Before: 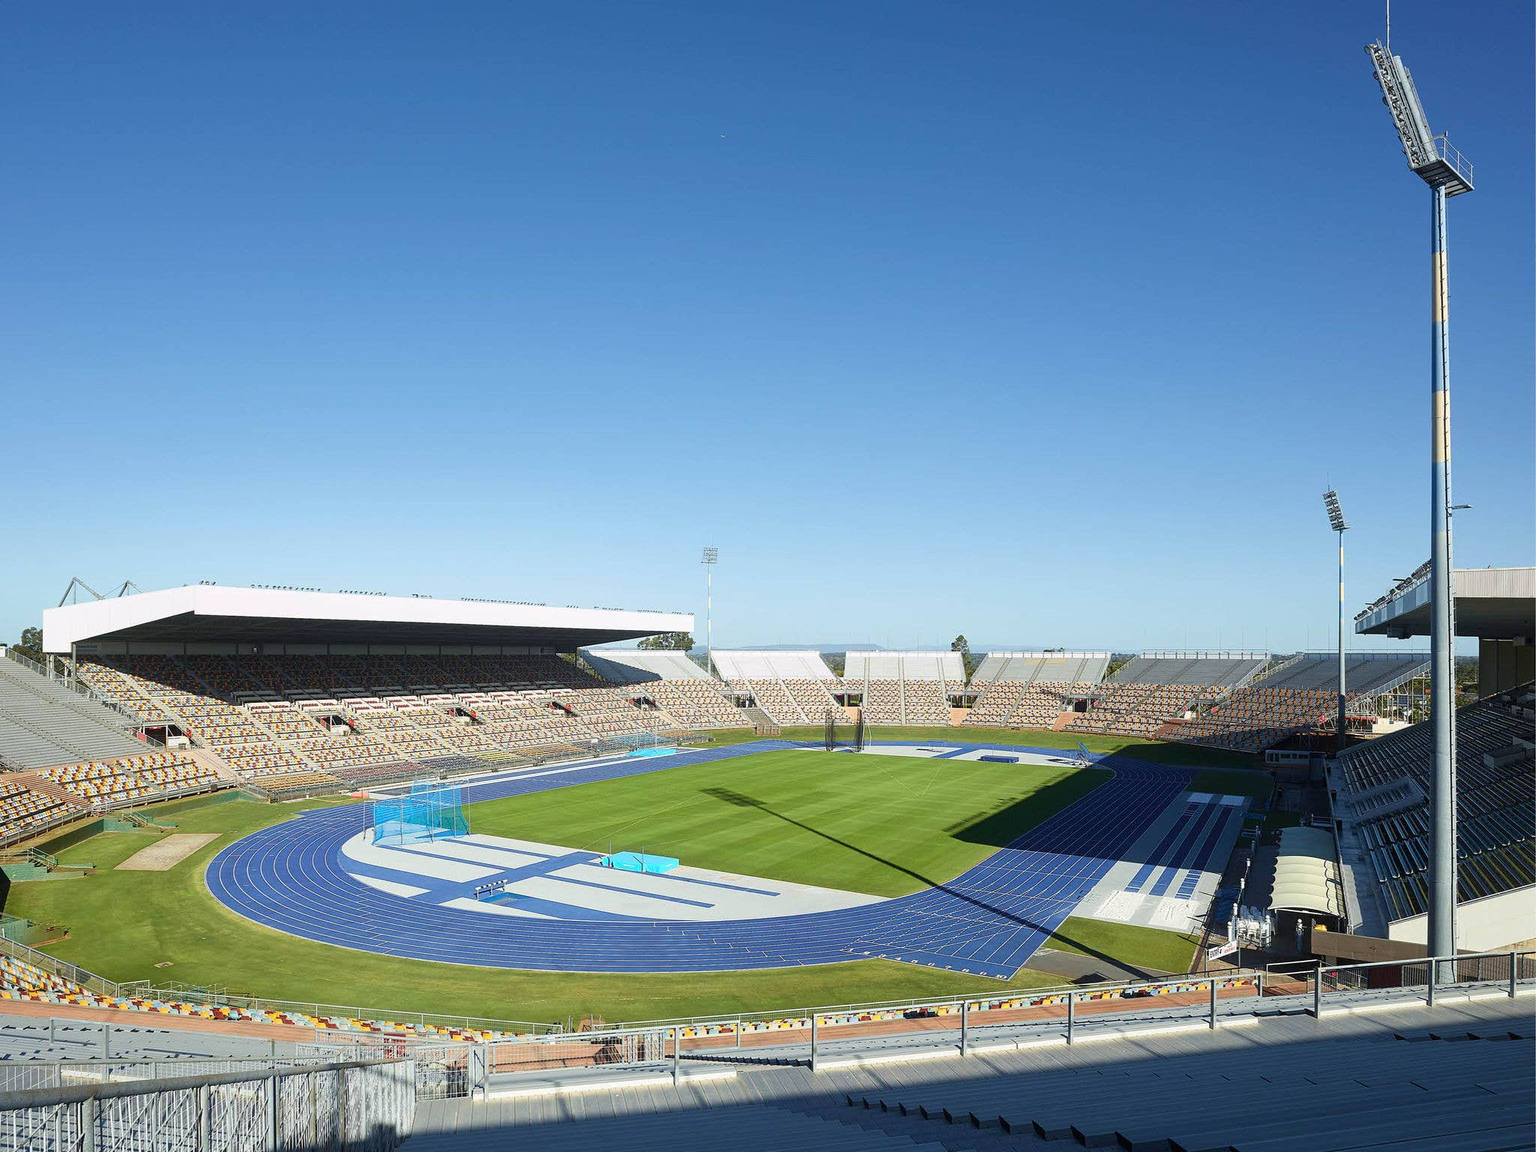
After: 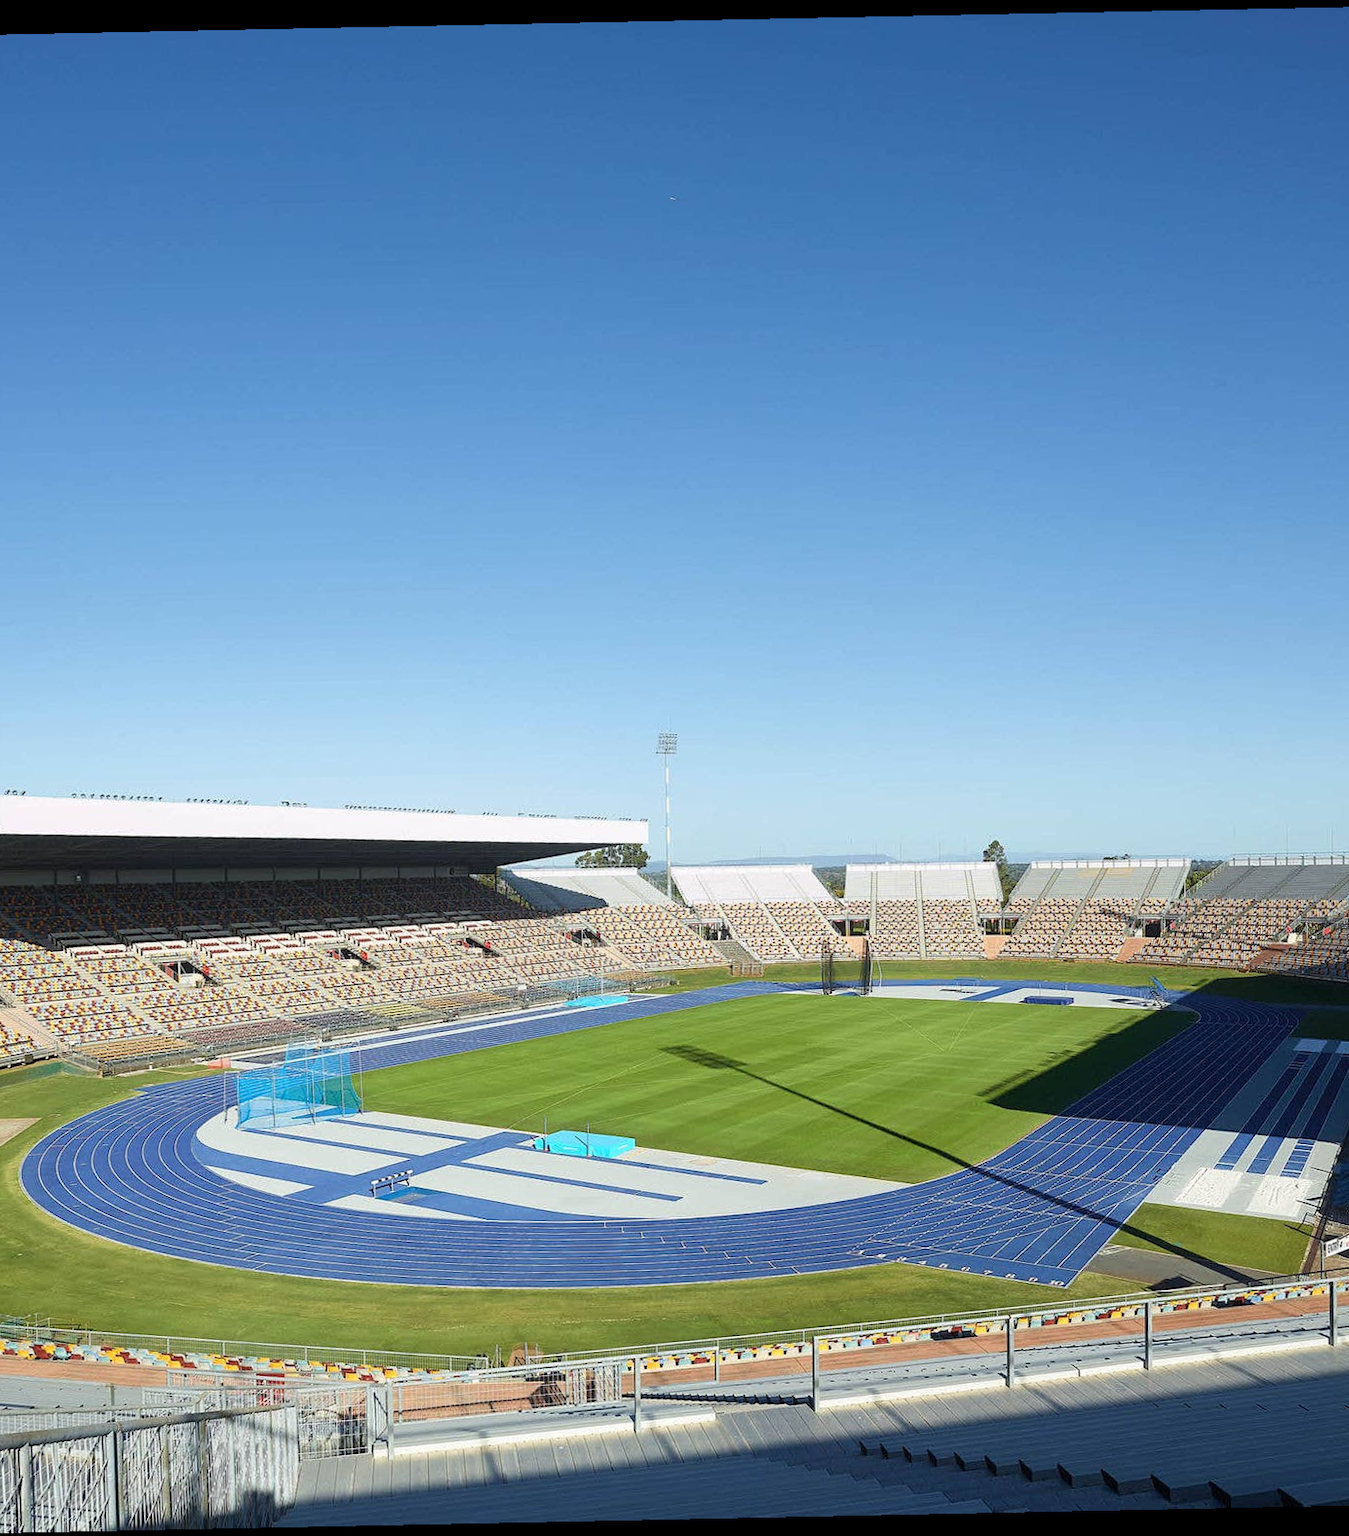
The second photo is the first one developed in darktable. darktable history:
crop and rotate: left 13.342%, right 19.991%
rotate and perspective: rotation -1.17°, automatic cropping off
shadows and highlights: radius 331.84, shadows 53.55, highlights -100, compress 94.63%, highlights color adjustment 73.23%, soften with gaussian
